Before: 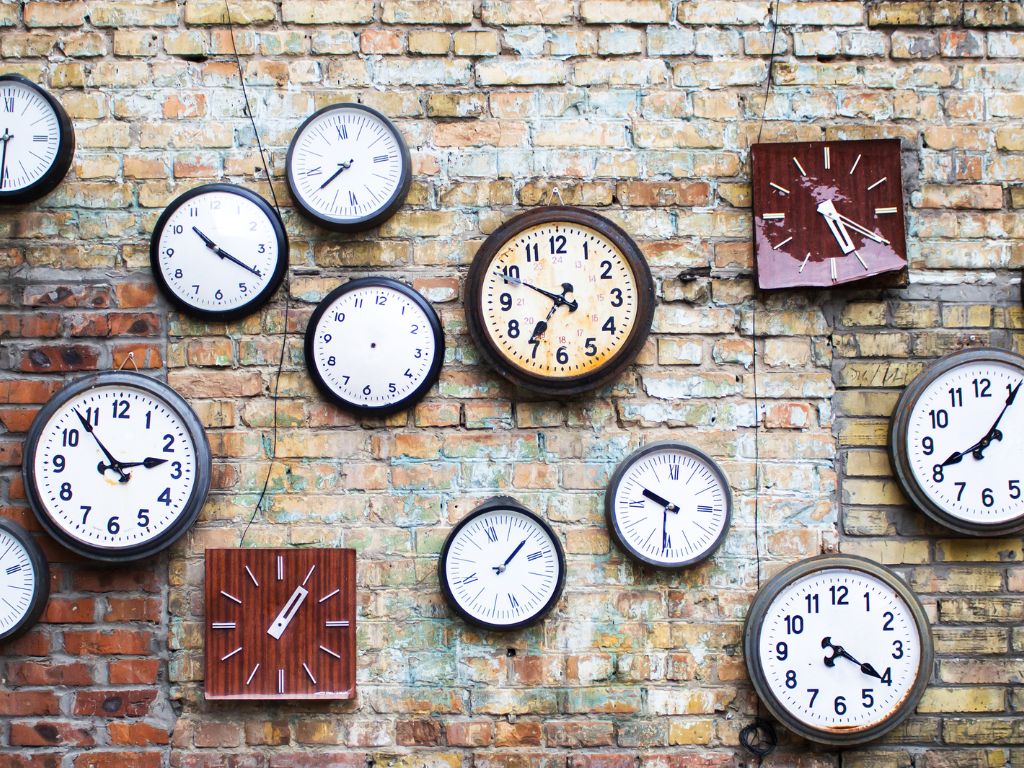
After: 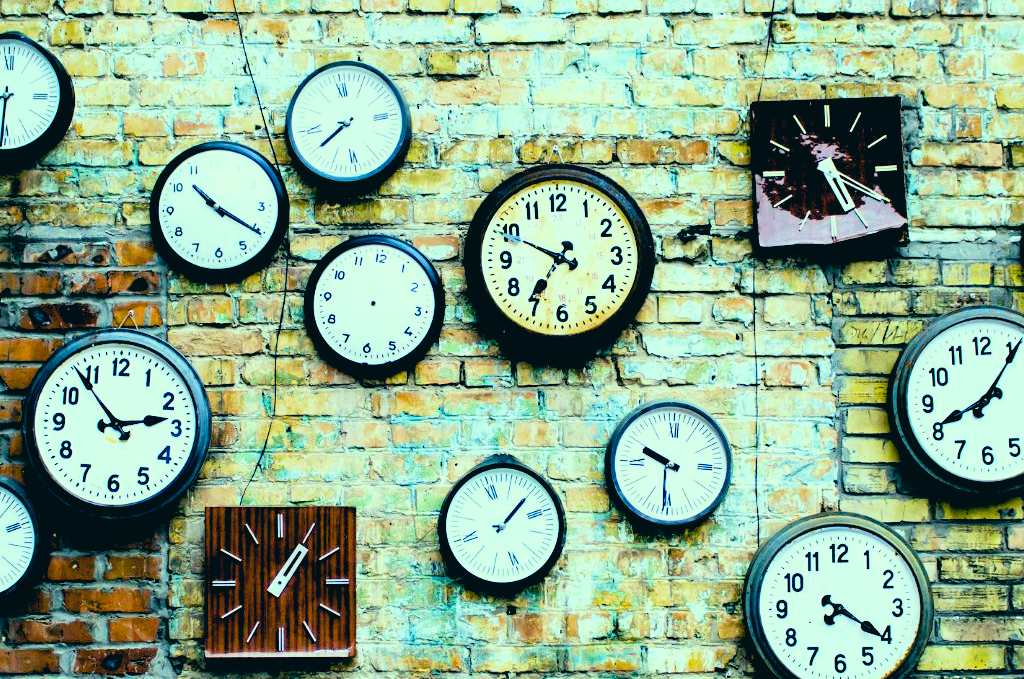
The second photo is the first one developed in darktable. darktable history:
exposure: black level correction 0.032, exposure 0.303 EV, compensate highlight preservation false
color balance rgb: perceptual saturation grading › global saturation 30.619%, global vibrance 20%
crop and rotate: top 5.55%, bottom 5.948%
filmic rgb: black relative exposure -4 EV, white relative exposure 2.99 EV, hardness 3, contrast 1.389
color correction: highlights a* -19.65, highlights b* 9.8, shadows a* -19.92, shadows b* -10.71
